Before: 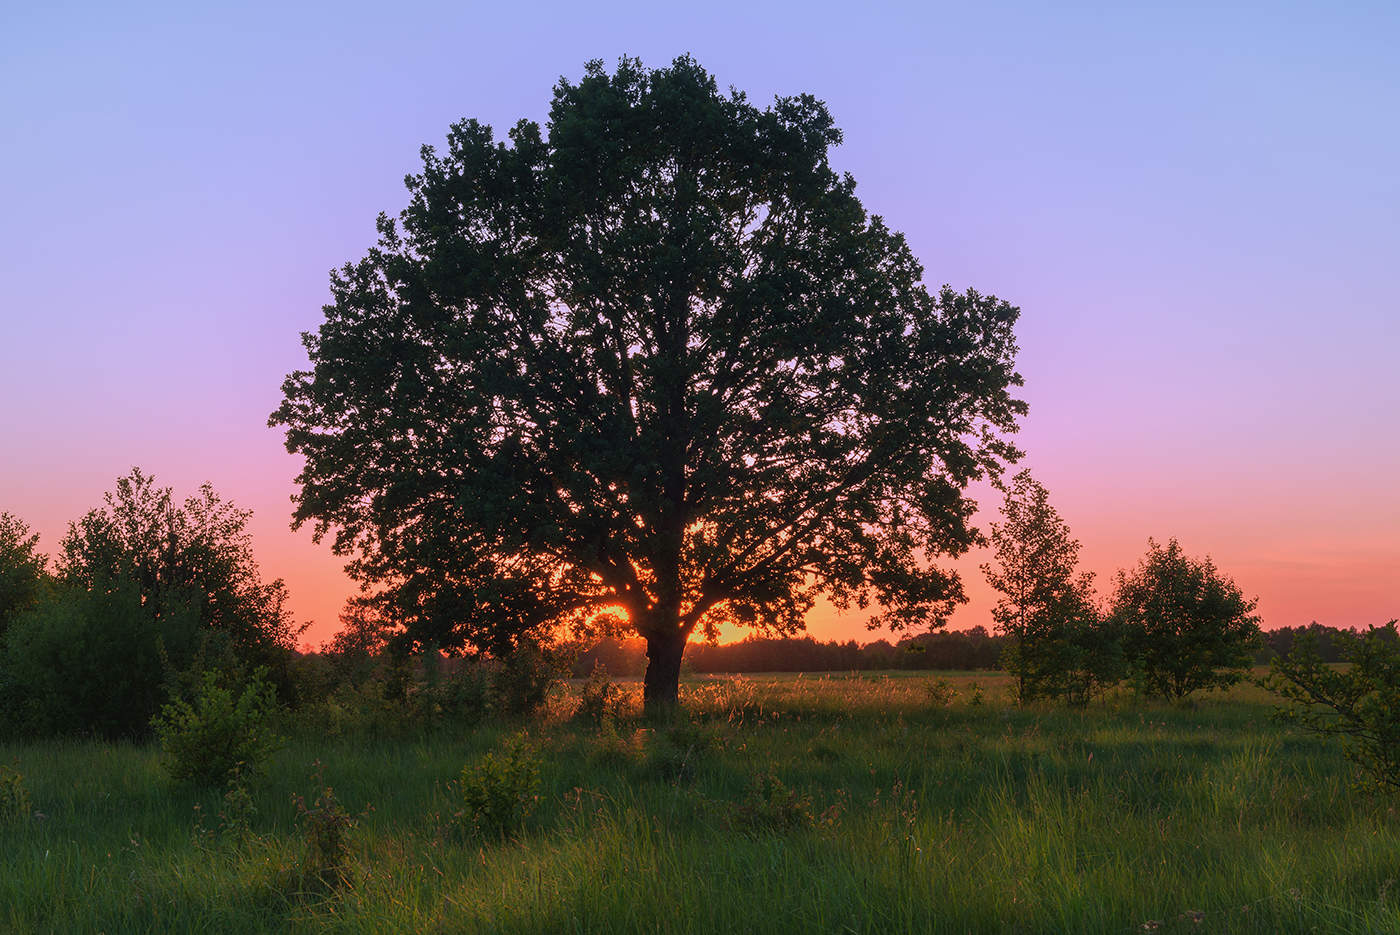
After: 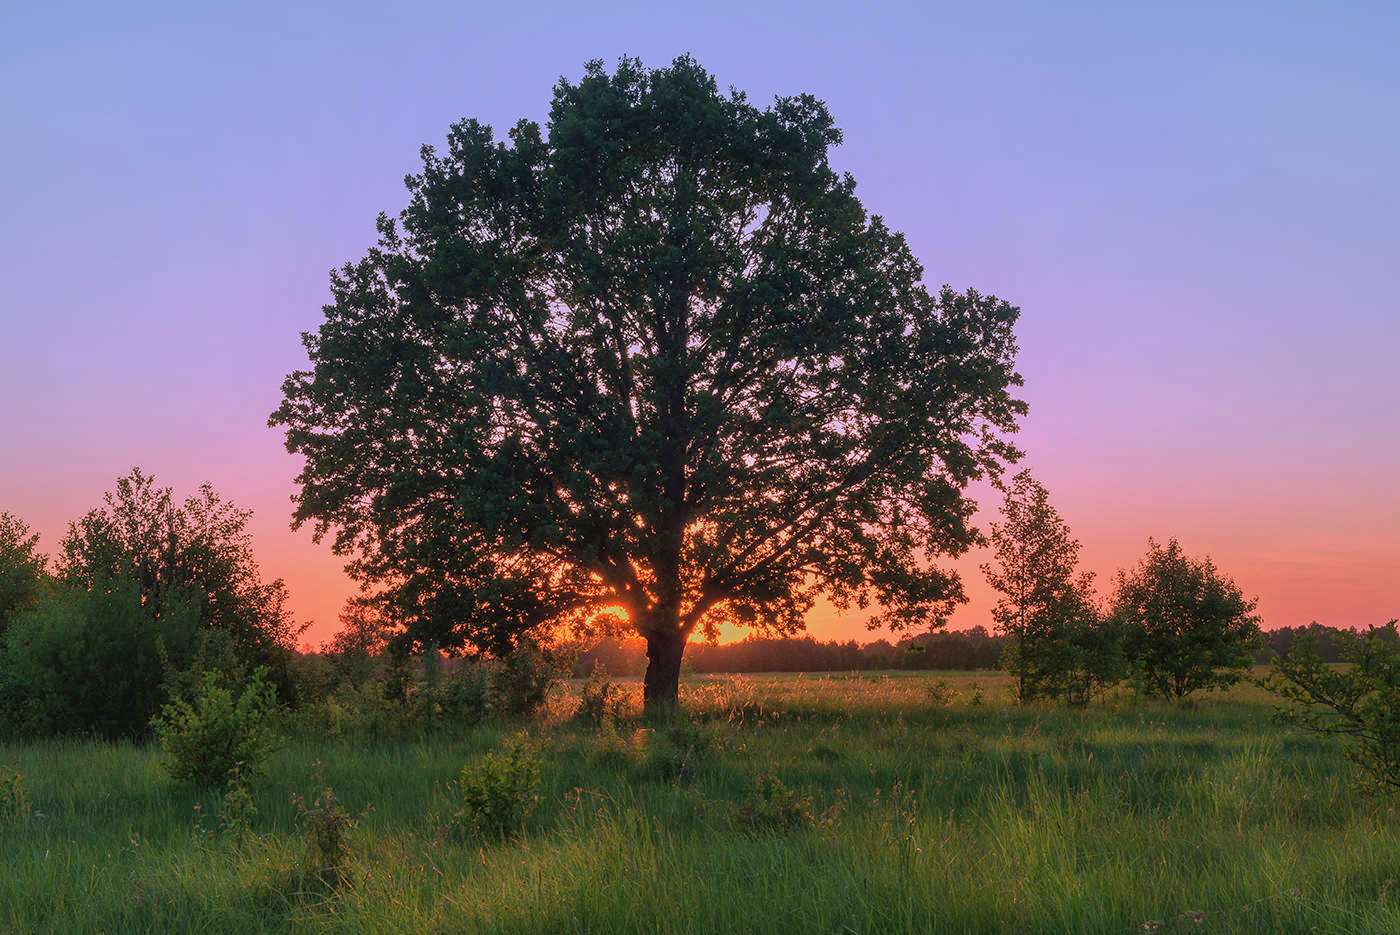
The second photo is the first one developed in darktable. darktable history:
tone equalizer: on, module defaults
shadows and highlights: on, module defaults
local contrast: highlights 102%, shadows 102%, detail 120%, midtone range 0.2
